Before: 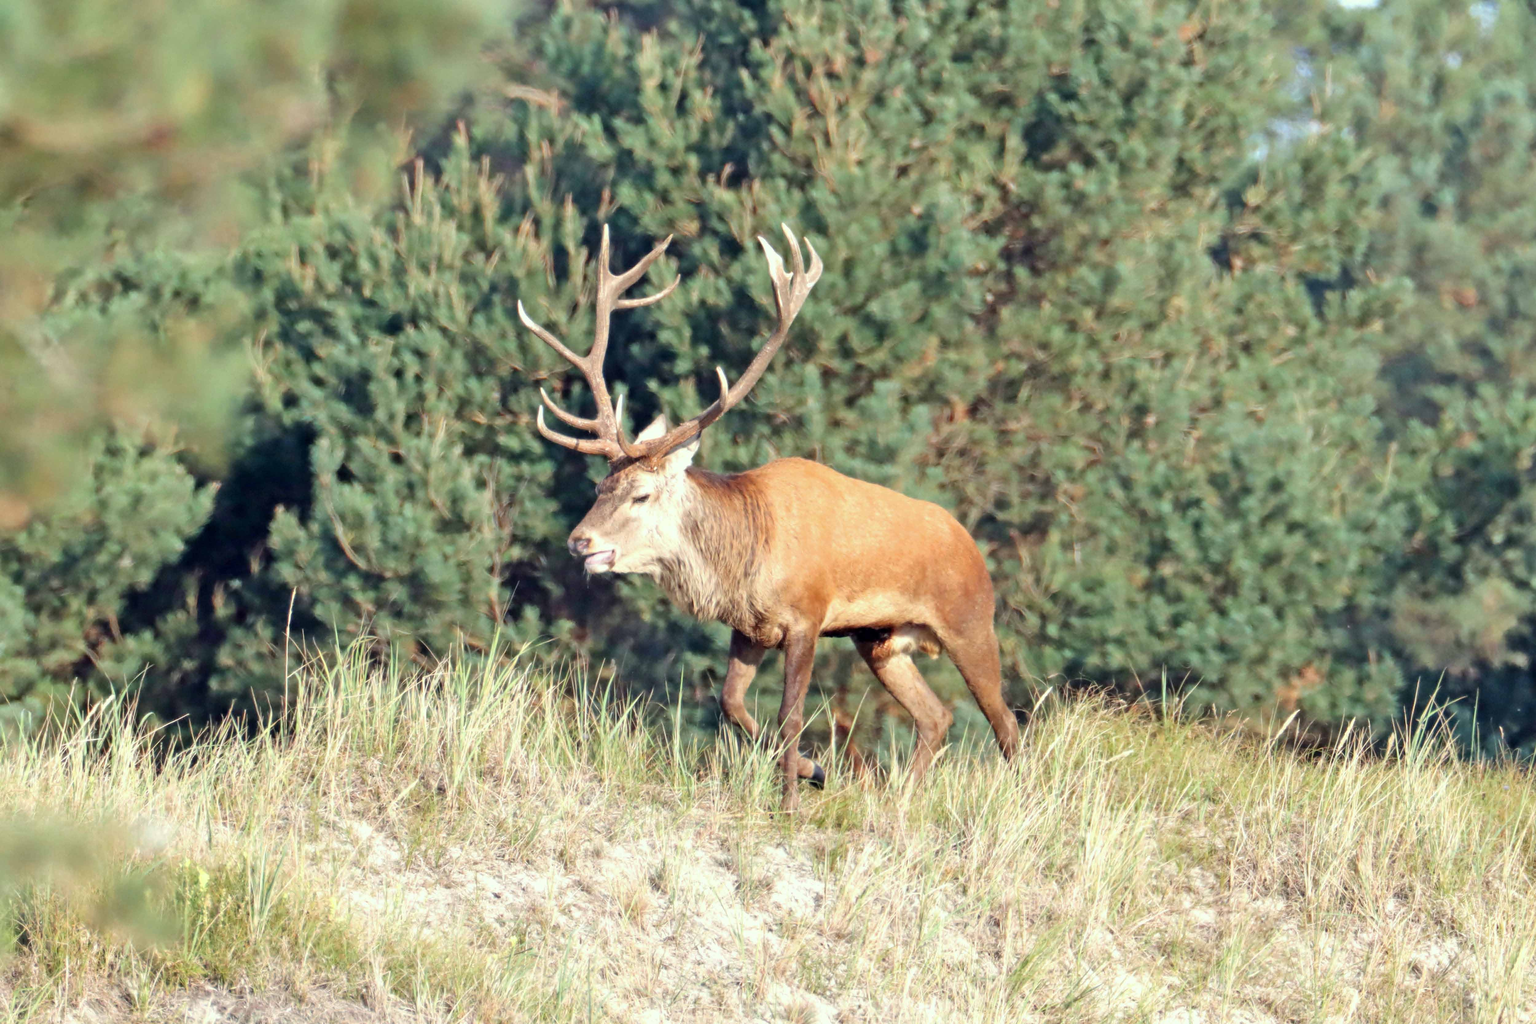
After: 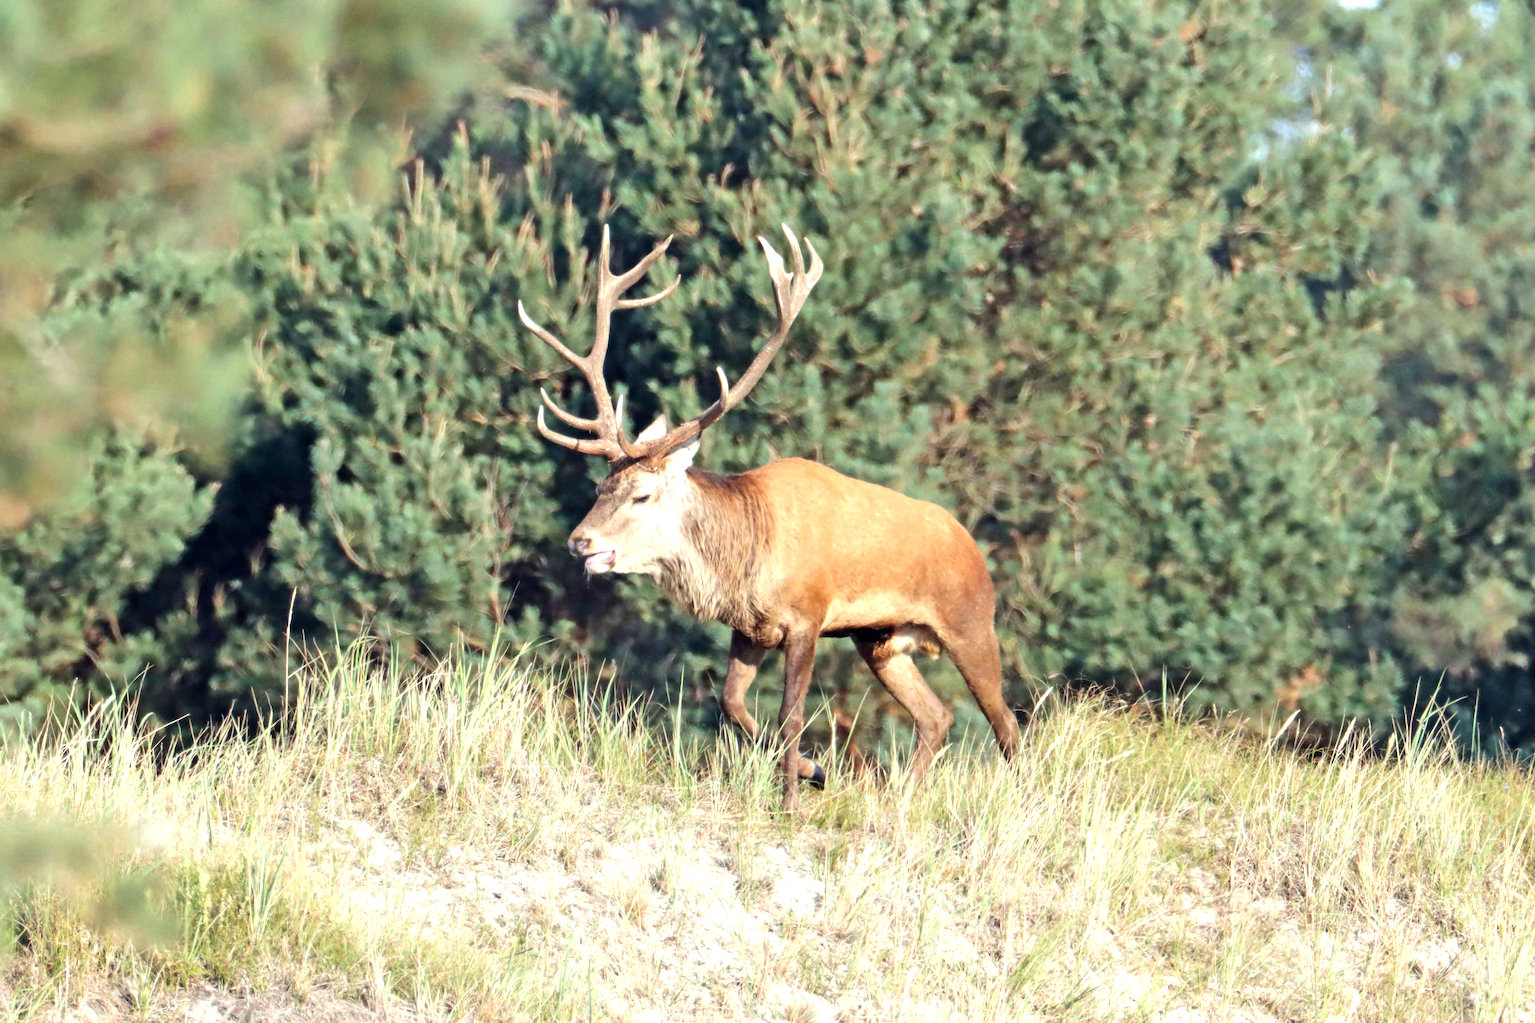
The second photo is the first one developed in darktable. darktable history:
tone equalizer: -8 EV -0.428 EV, -7 EV -0.384 EV, -6 EV -0.332 EV, -5 EV -0.239 EV, -3 EV 0.189 EV, -2 EV 0.361 EV, -1 EV 0.387 EV, +0 EV 0.395 EV, edges refinement/feathering 500, mask exposure compensation -1.57 EV, preserve details no
